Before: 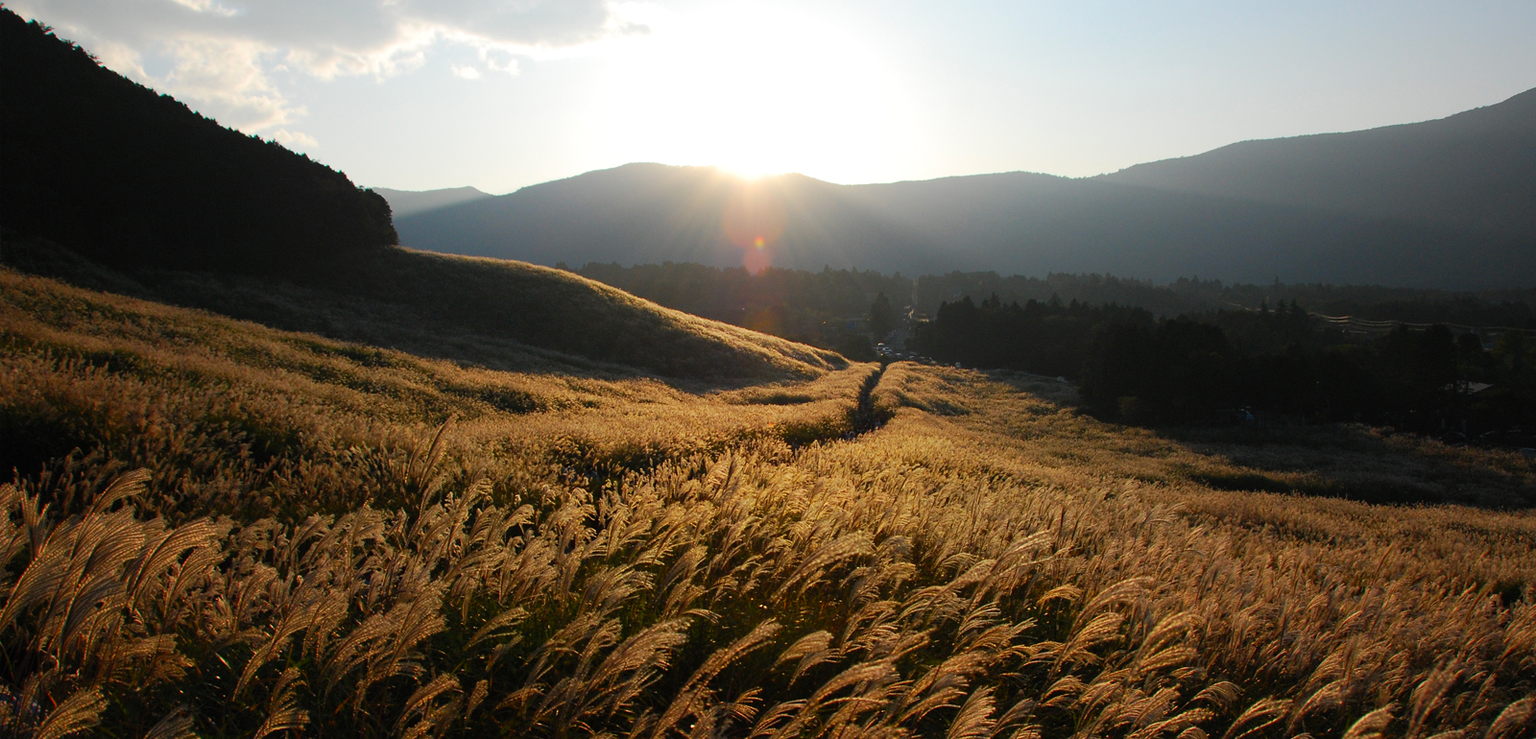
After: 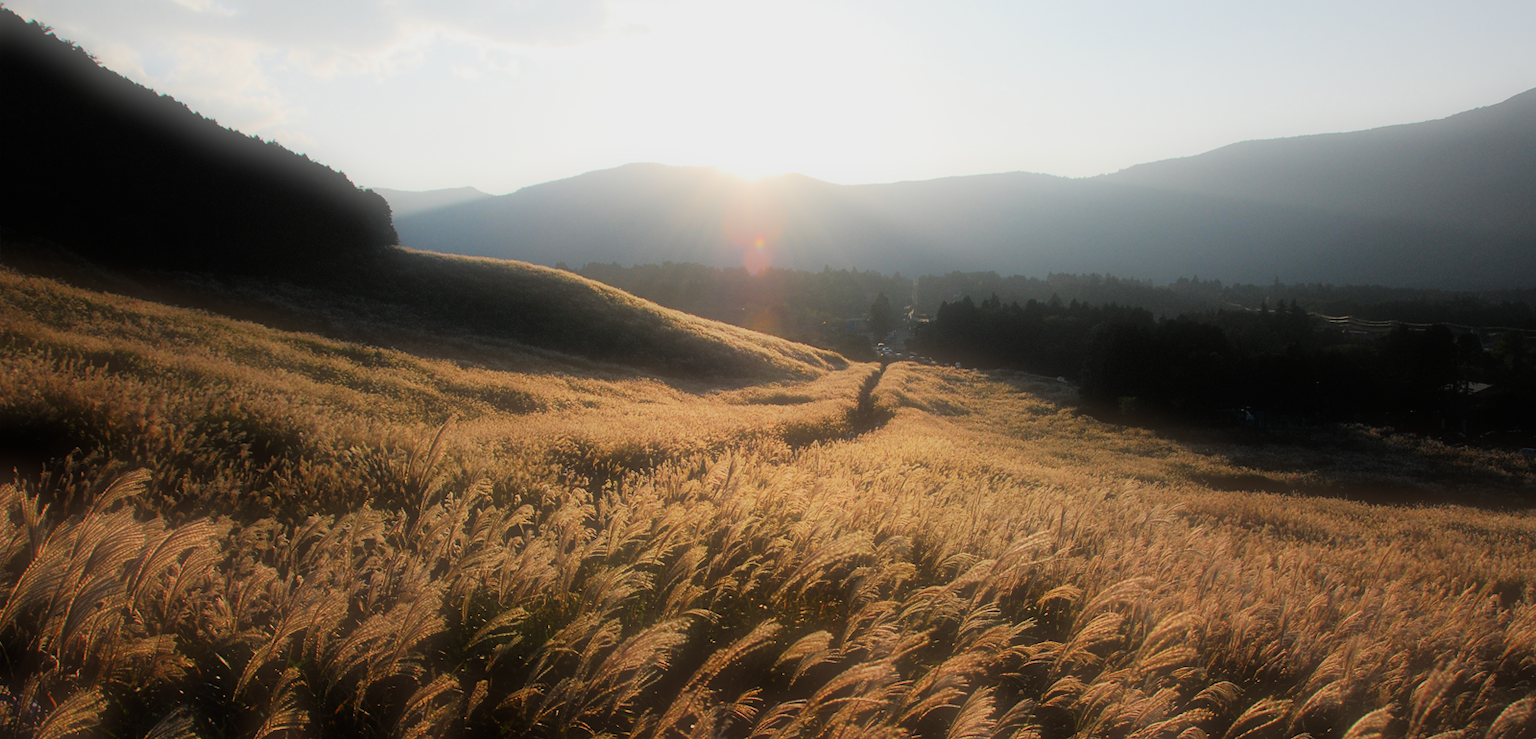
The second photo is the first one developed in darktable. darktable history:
exposure: exposure 0.74 EV, compensate highlight preservation false
filmic rgb: black relative exposure -7.32 EV, white relative exposure 5.09 EV, hardness 3.2
soften: size 60.24%, saturation 65.46%, brightness 0.506 EV, mix 25.7%
